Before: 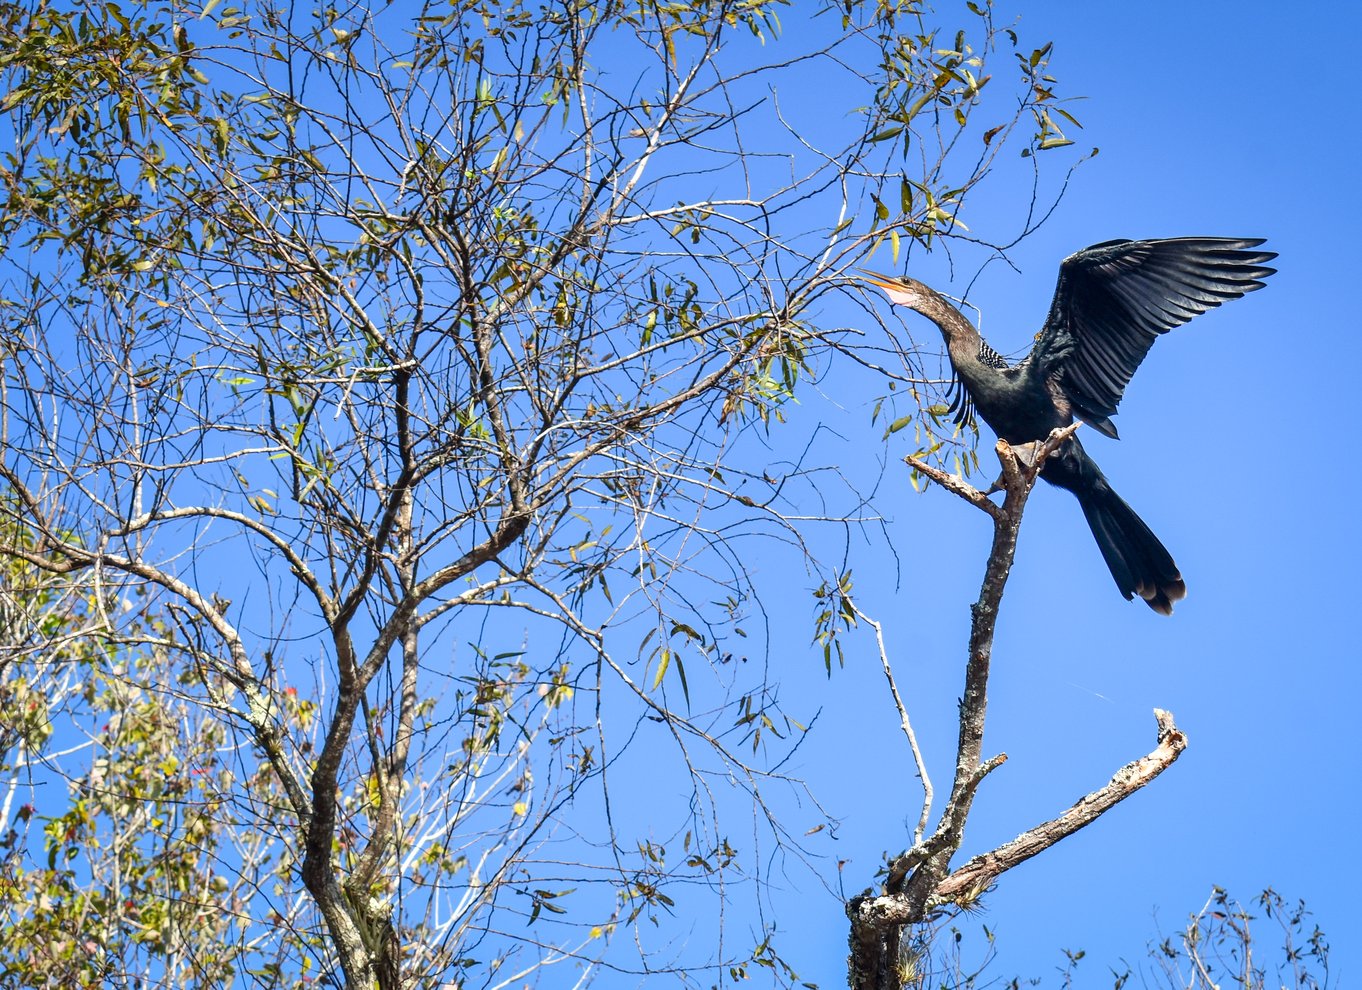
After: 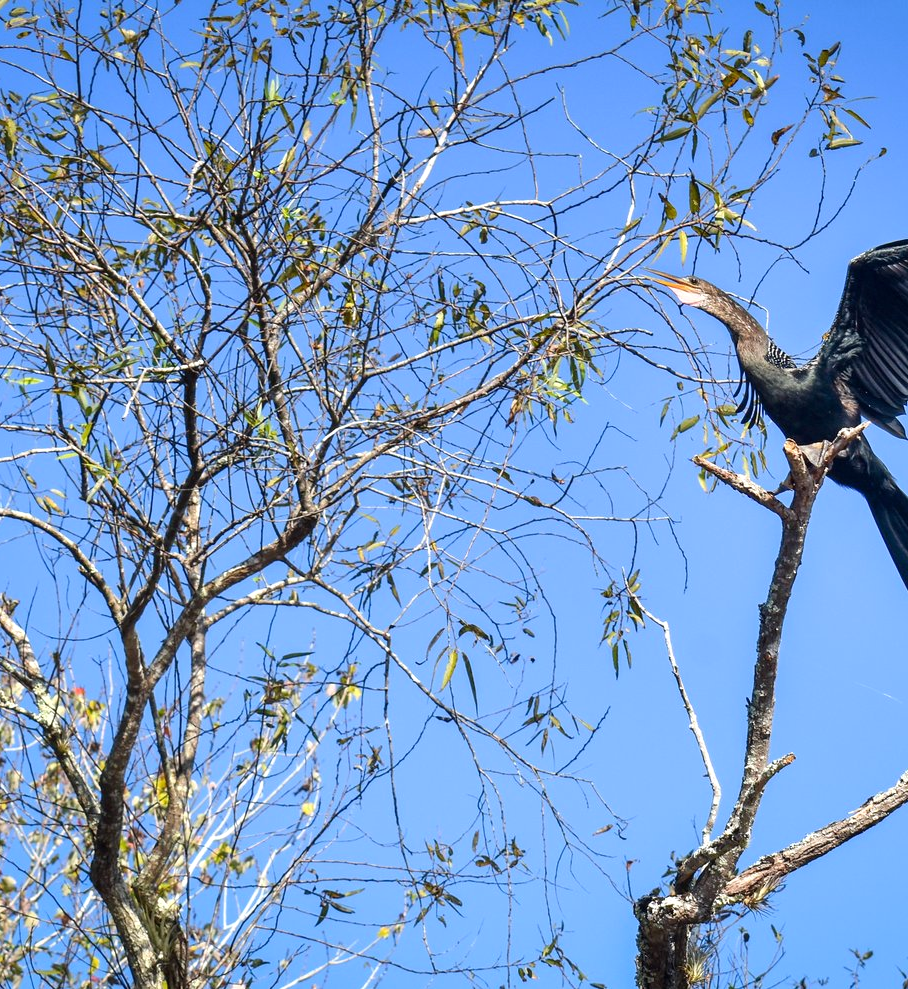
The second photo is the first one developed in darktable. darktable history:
crop and rotate: left 15.575%, right 17.691%
exposure: exposure 0.129 EV, compensate highlight preservation false
